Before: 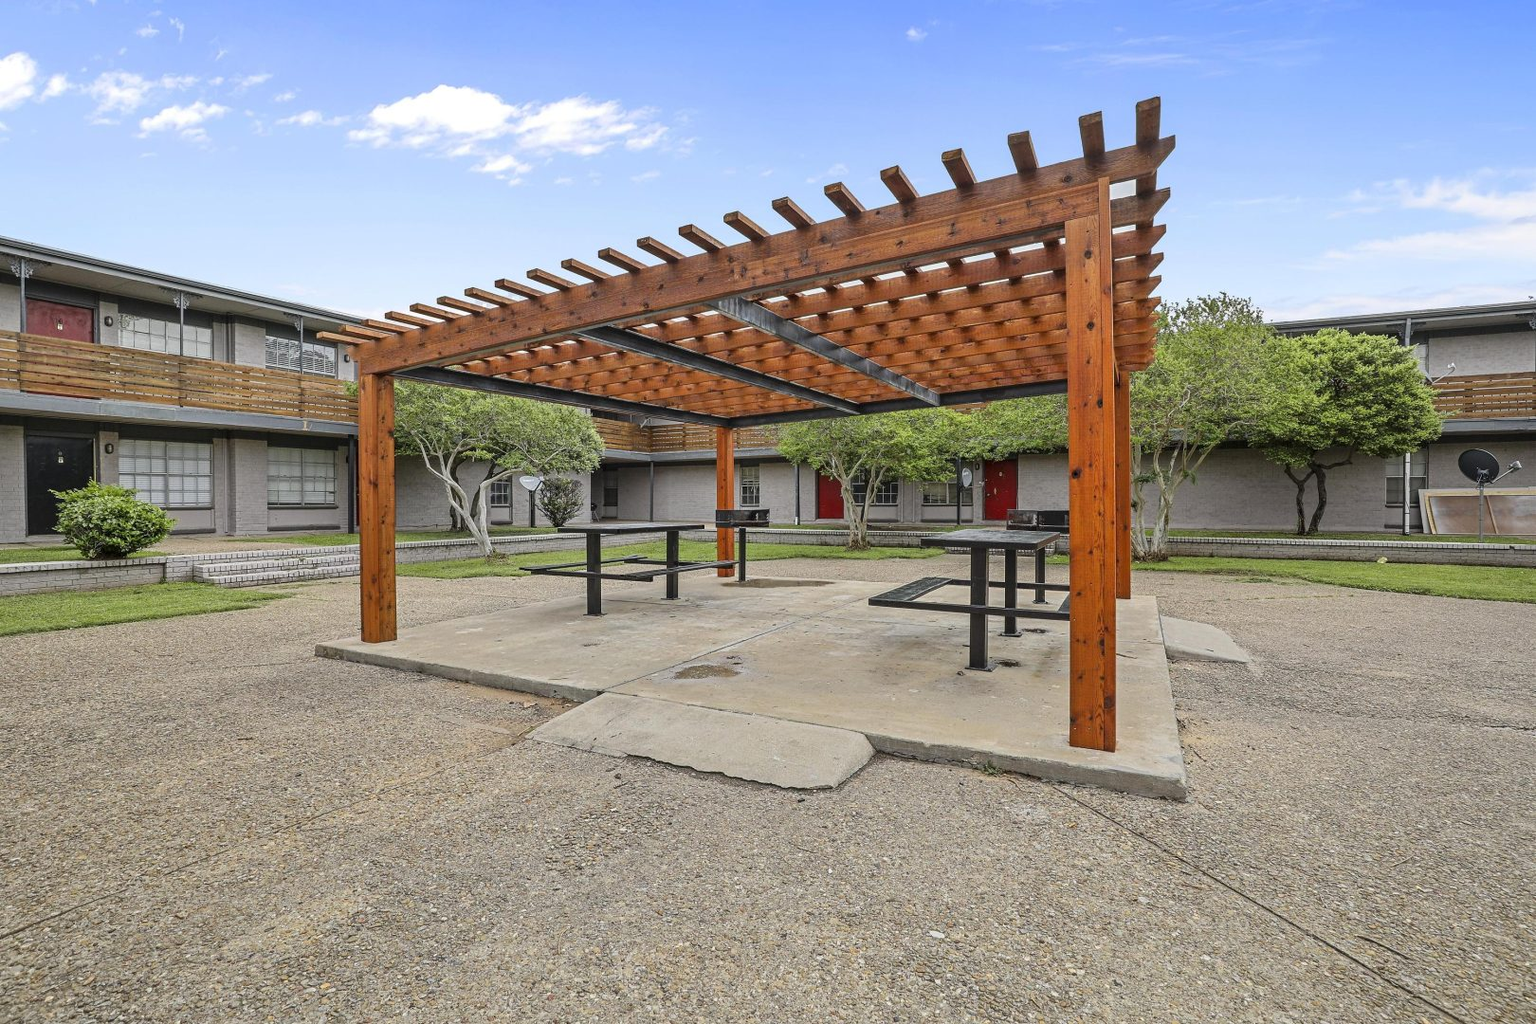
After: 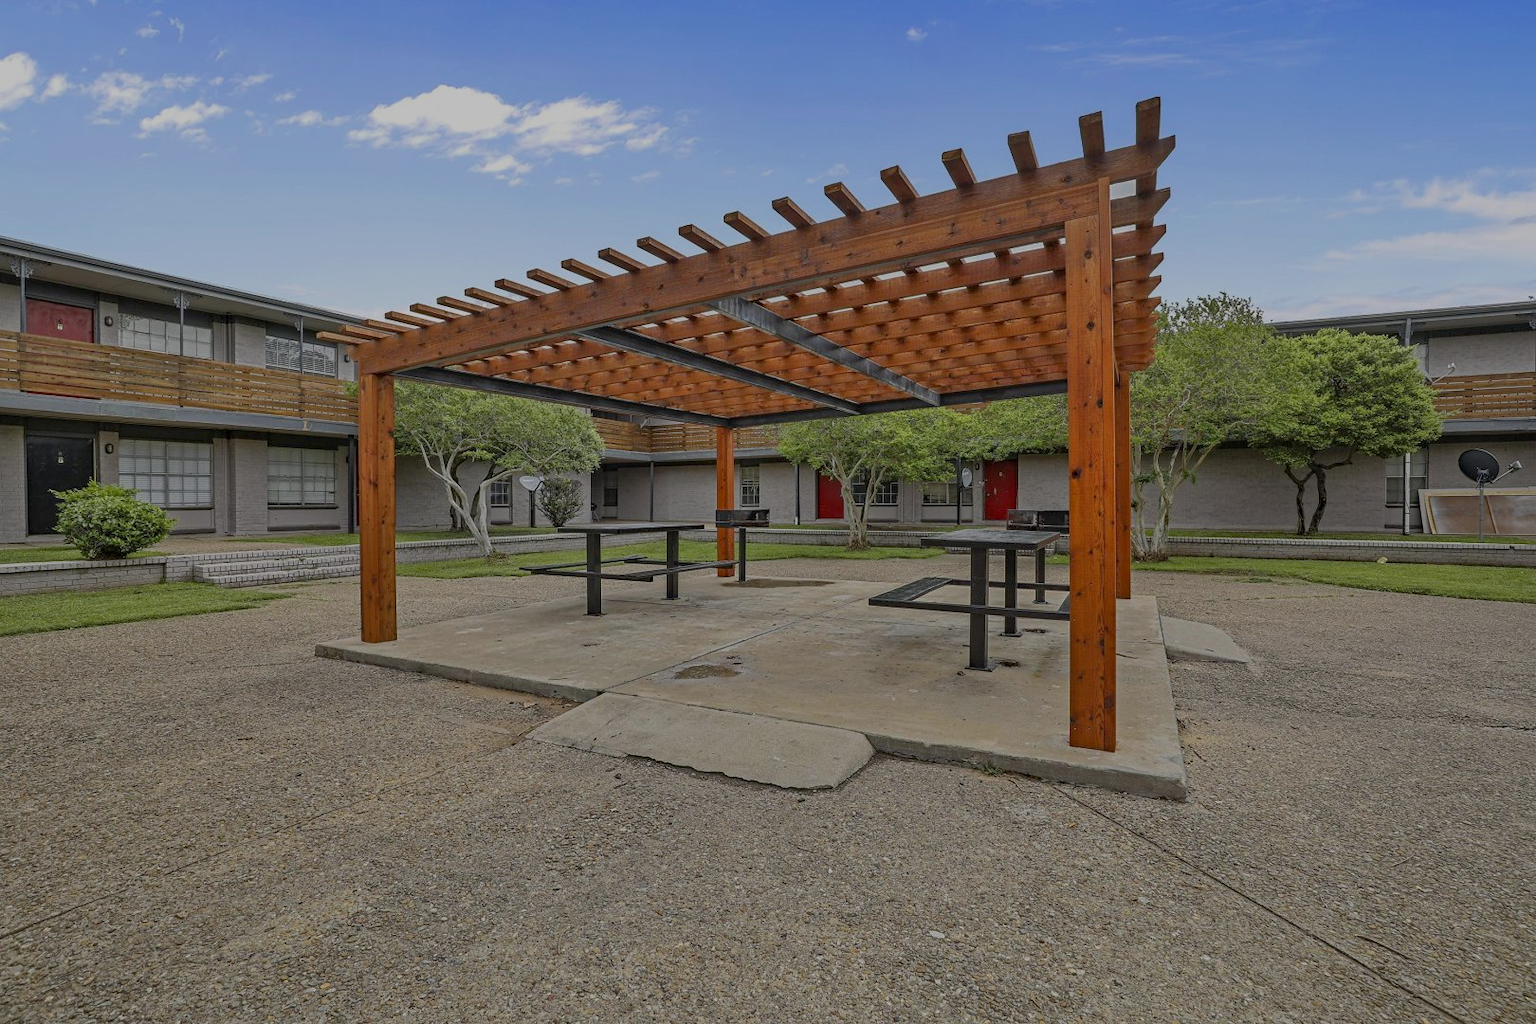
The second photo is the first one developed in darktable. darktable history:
tone equalizer: -8 EV -0.037 EV, -7 EV 0.005 EV, -6 EV -0.008 EV, -5 EV 0.004 EV, -4 EV -0.033 EV, -3 EV -0.238 EV, -2 EV -0.653 EV, -1 EV -0.996 EV, +0 EV -0.955 EV
haze removal: compatibility mode true, adaptive false
exposure: compensate highlight preservation false
